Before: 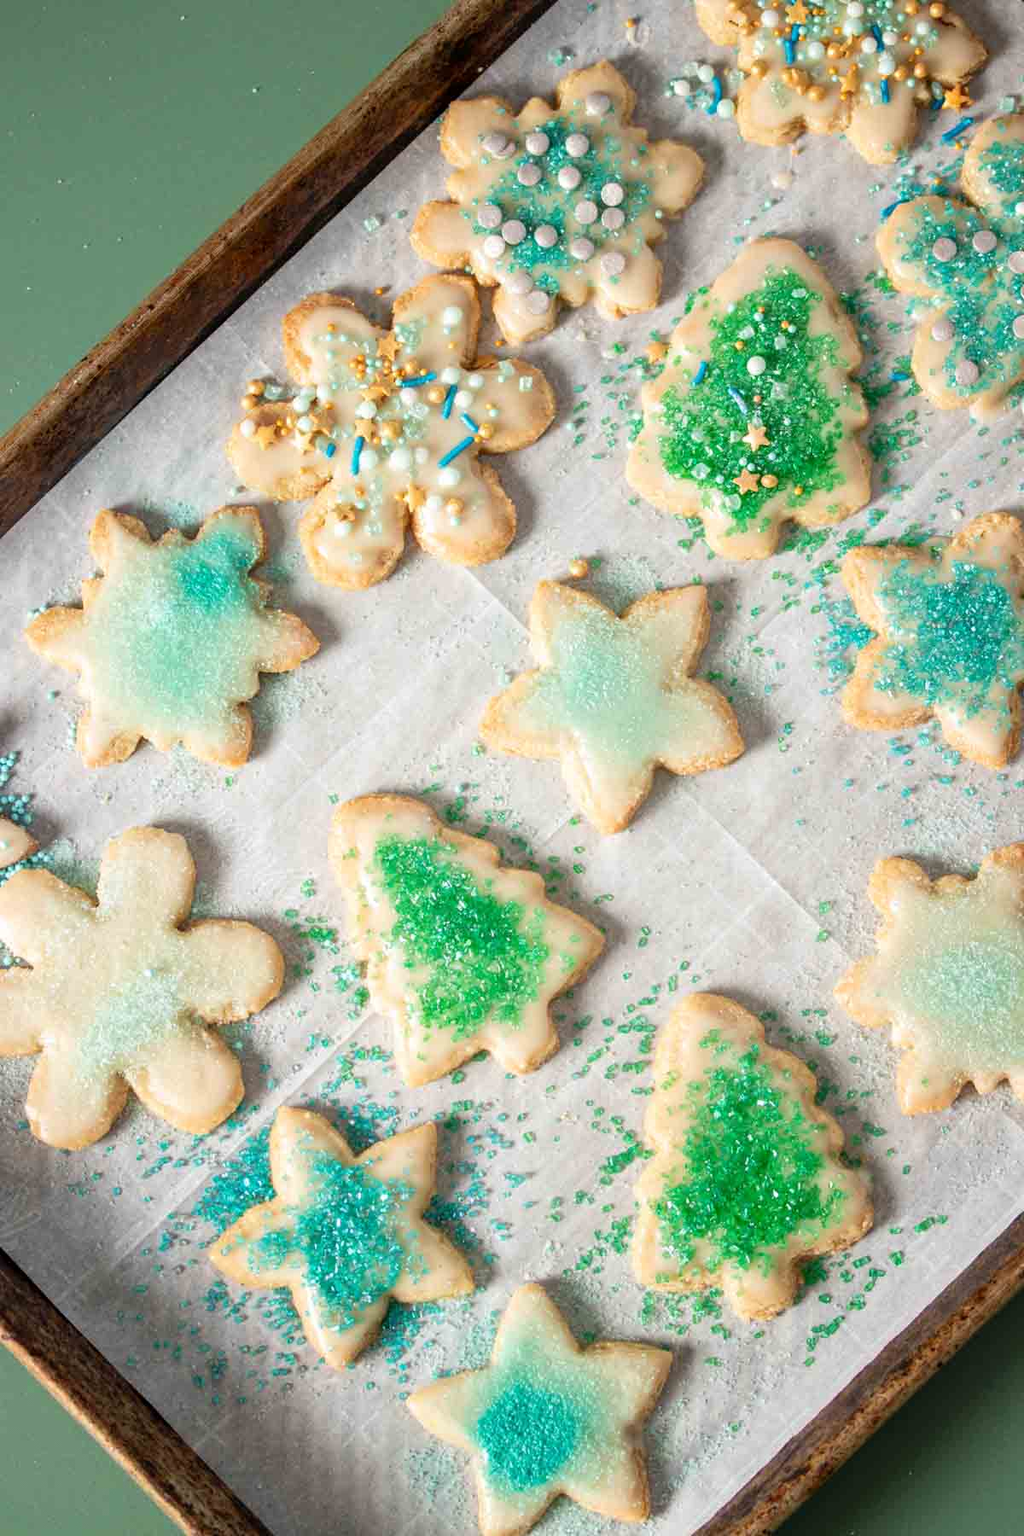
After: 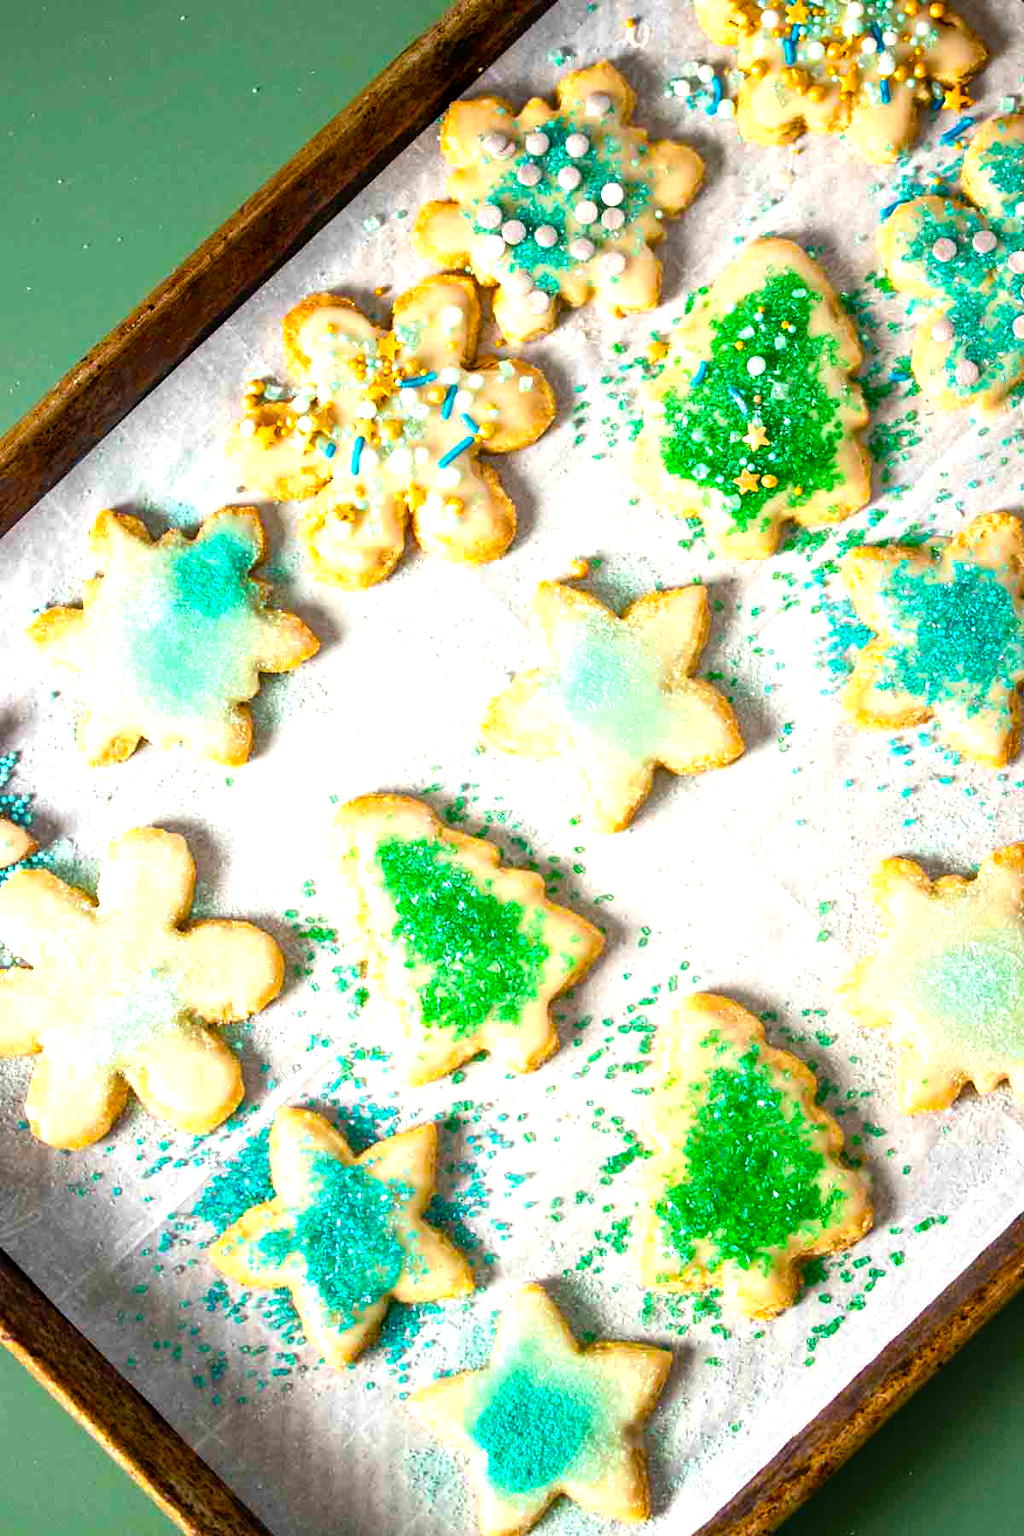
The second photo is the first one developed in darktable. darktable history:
exposure: exposure 0.207 EV, compensate highlight preservation false
color balance rgb: linear chroma grading › global chroma 9%, perceptual saturation grading › global saturation 36%, perceptual saturation grading › shadows 35%, perceptual brilliance grading › global brilliance 15%, perceptual brilliance grading › shadows -35%, global vibrance 15%
